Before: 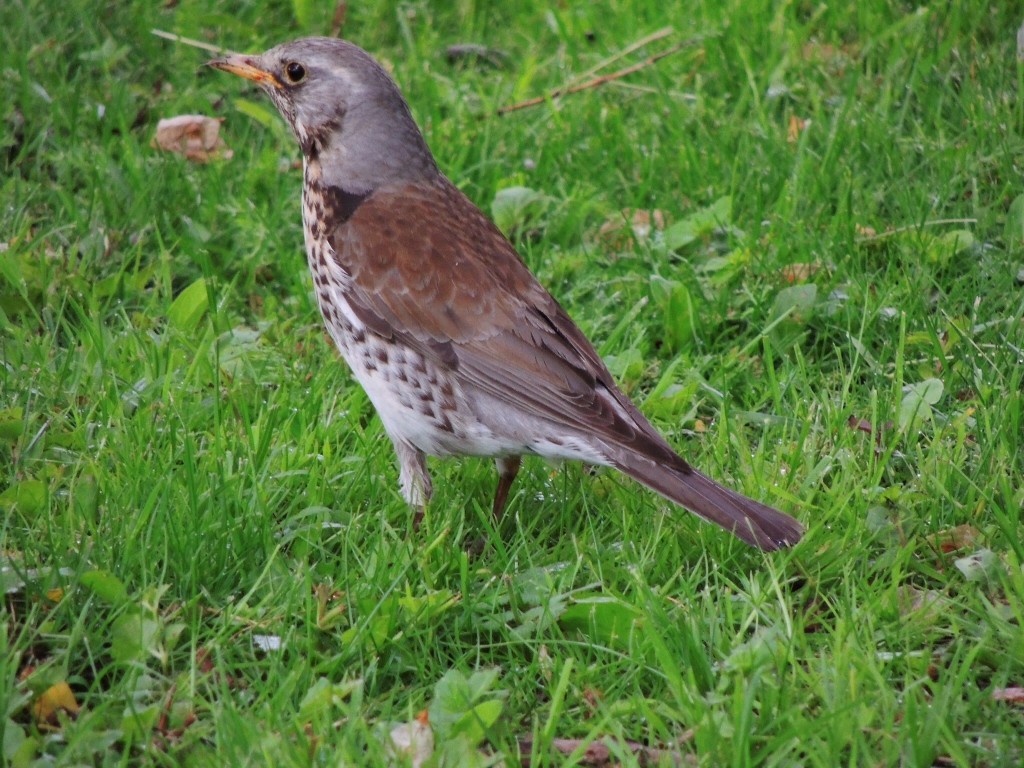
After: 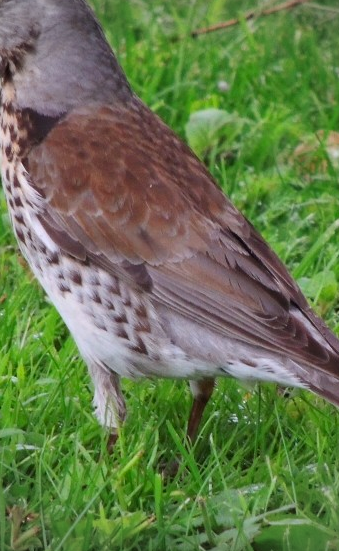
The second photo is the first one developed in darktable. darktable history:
crop and rotate: left 29.936%, top 10.16%, right 36.953%, bottom 18.021%
vignetting: unbound false
contrast brightness saturation: contrast 0.096, brightness 0.03, saturation 0.092
